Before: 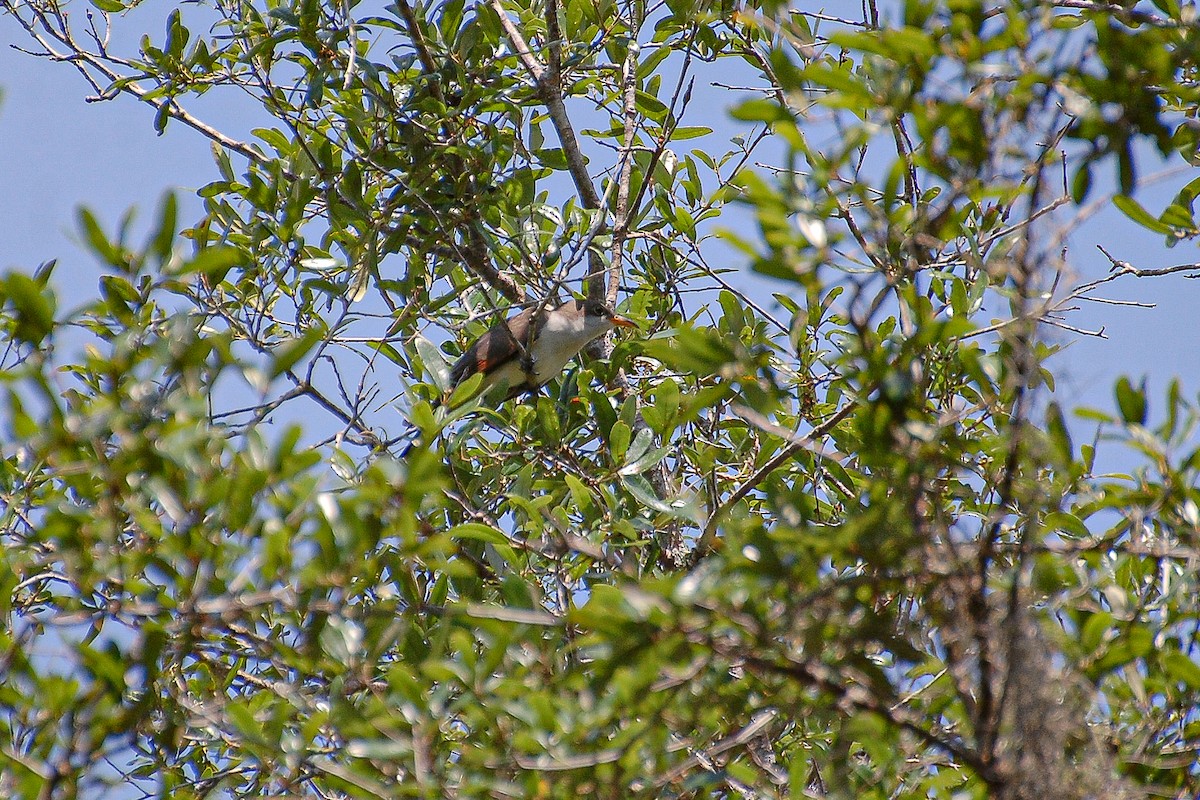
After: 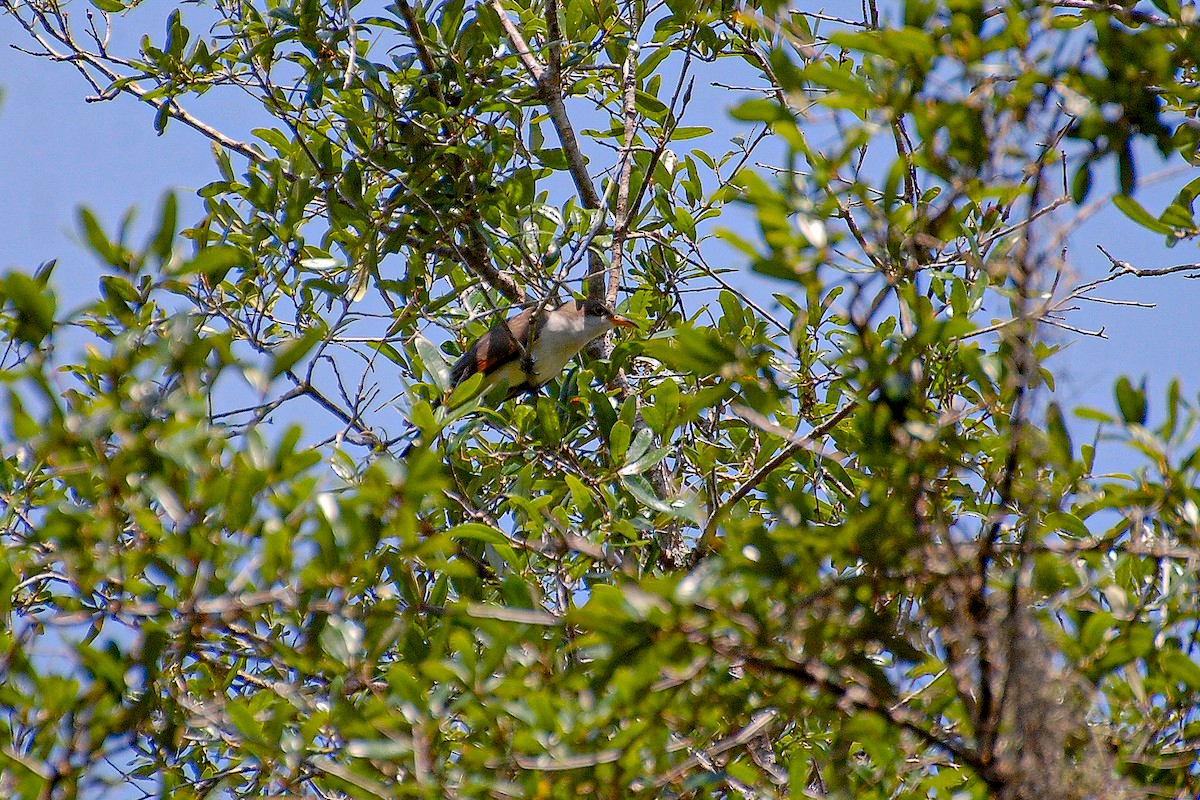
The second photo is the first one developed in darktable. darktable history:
exposure: compensate highlight preservation false
color balance rgb: global offset › luminance -0.982%, perceptual saturation grading › global saturation 29.41%
